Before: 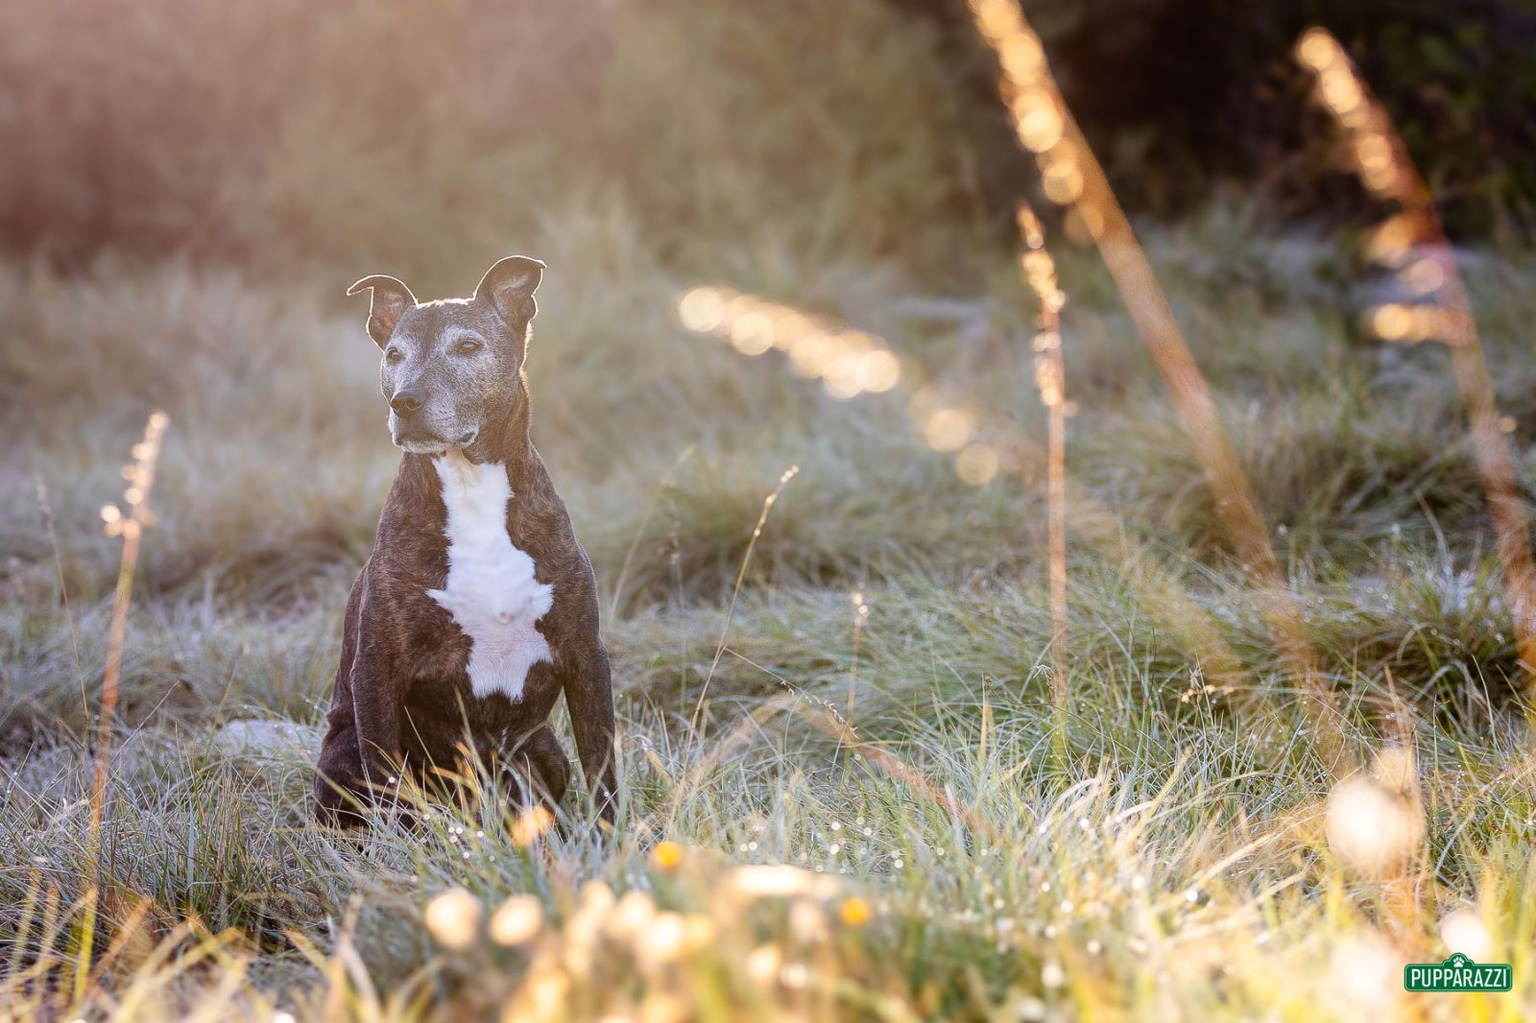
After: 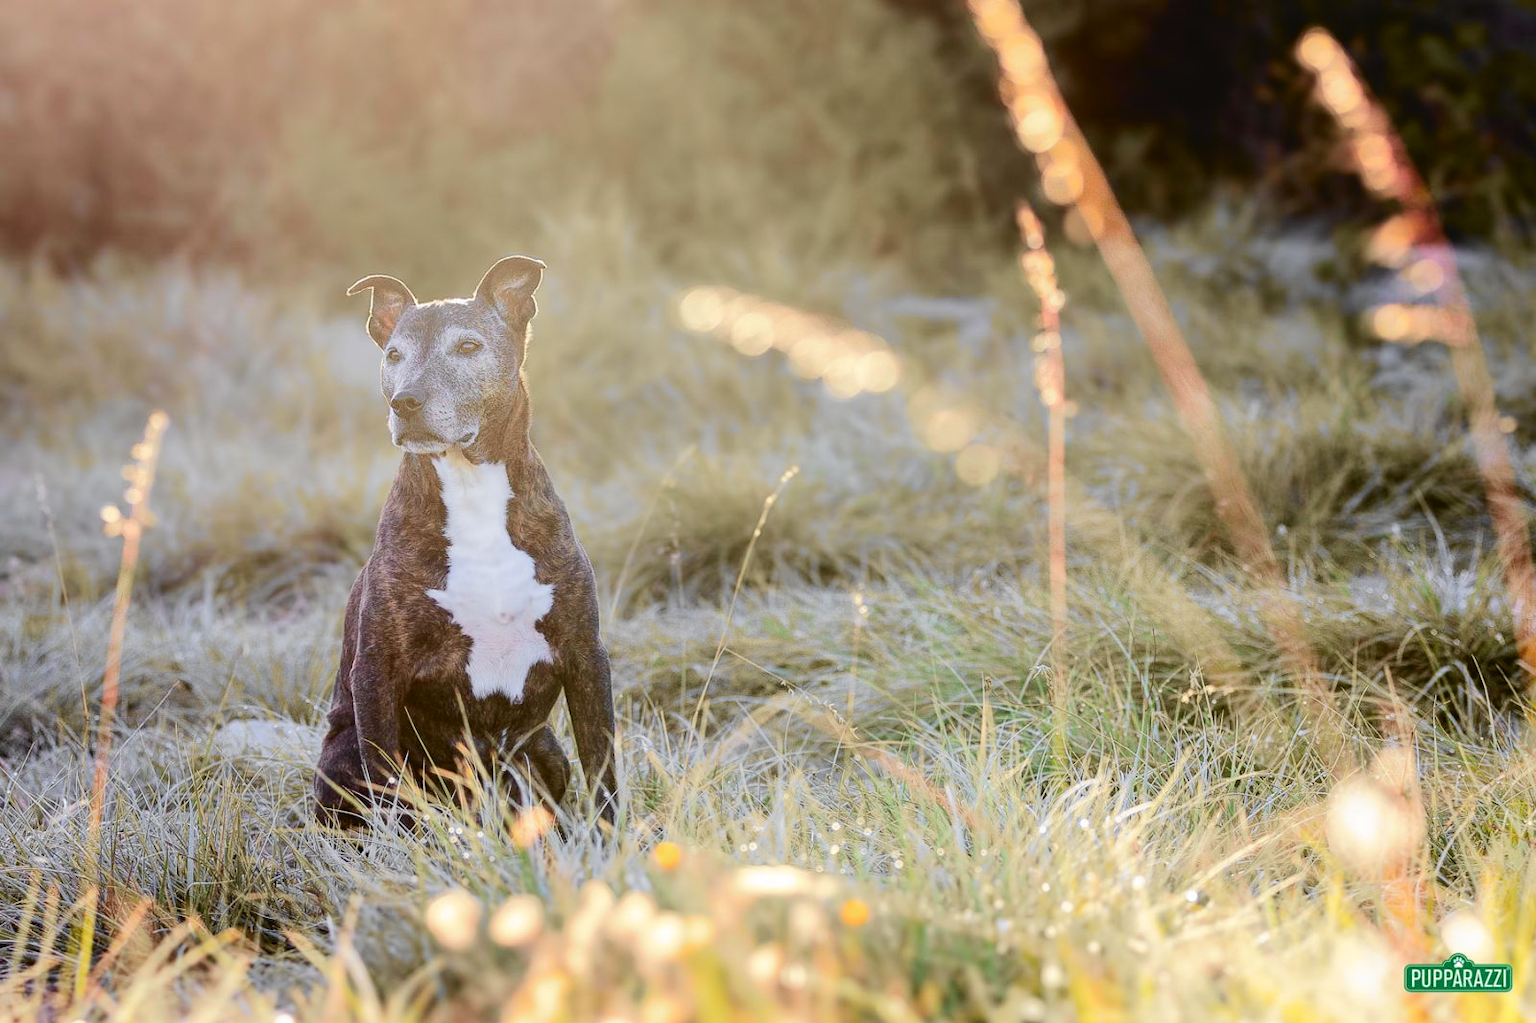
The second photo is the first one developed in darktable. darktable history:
tone curve: curves: ch0 [(0, 0.023) (0.037, 0.04) (0.131, 0.128) (0.304, 0.331) (0.504, 0.584) (0.616, 0.687) (0.704, 0.764) (0.808, 0.823) (1, 1)]; ch1 [(0, 0) (0.301, 0.3) (0.477, 0.472) (0.493, 0.497) (0.508, 0.501) (0.544, 0.541) (0.563, 0.565) (0.626, 0.66) (0.721, 0.776) (1, 1)]; ch2 [(0, 0) (0.249, 0.216) (0.349, 0.343) (0.424, 0.442) (0.476, 0.483) (0.502, 0.5) (0.517, 0.519) (0.532, 0.553) (0.569, 0.587) (0.634, 0.628) (0.706, 0.729) (0.828, 0.742) (1, 0.9)], color space Lab, independent channels, preserve colors none
